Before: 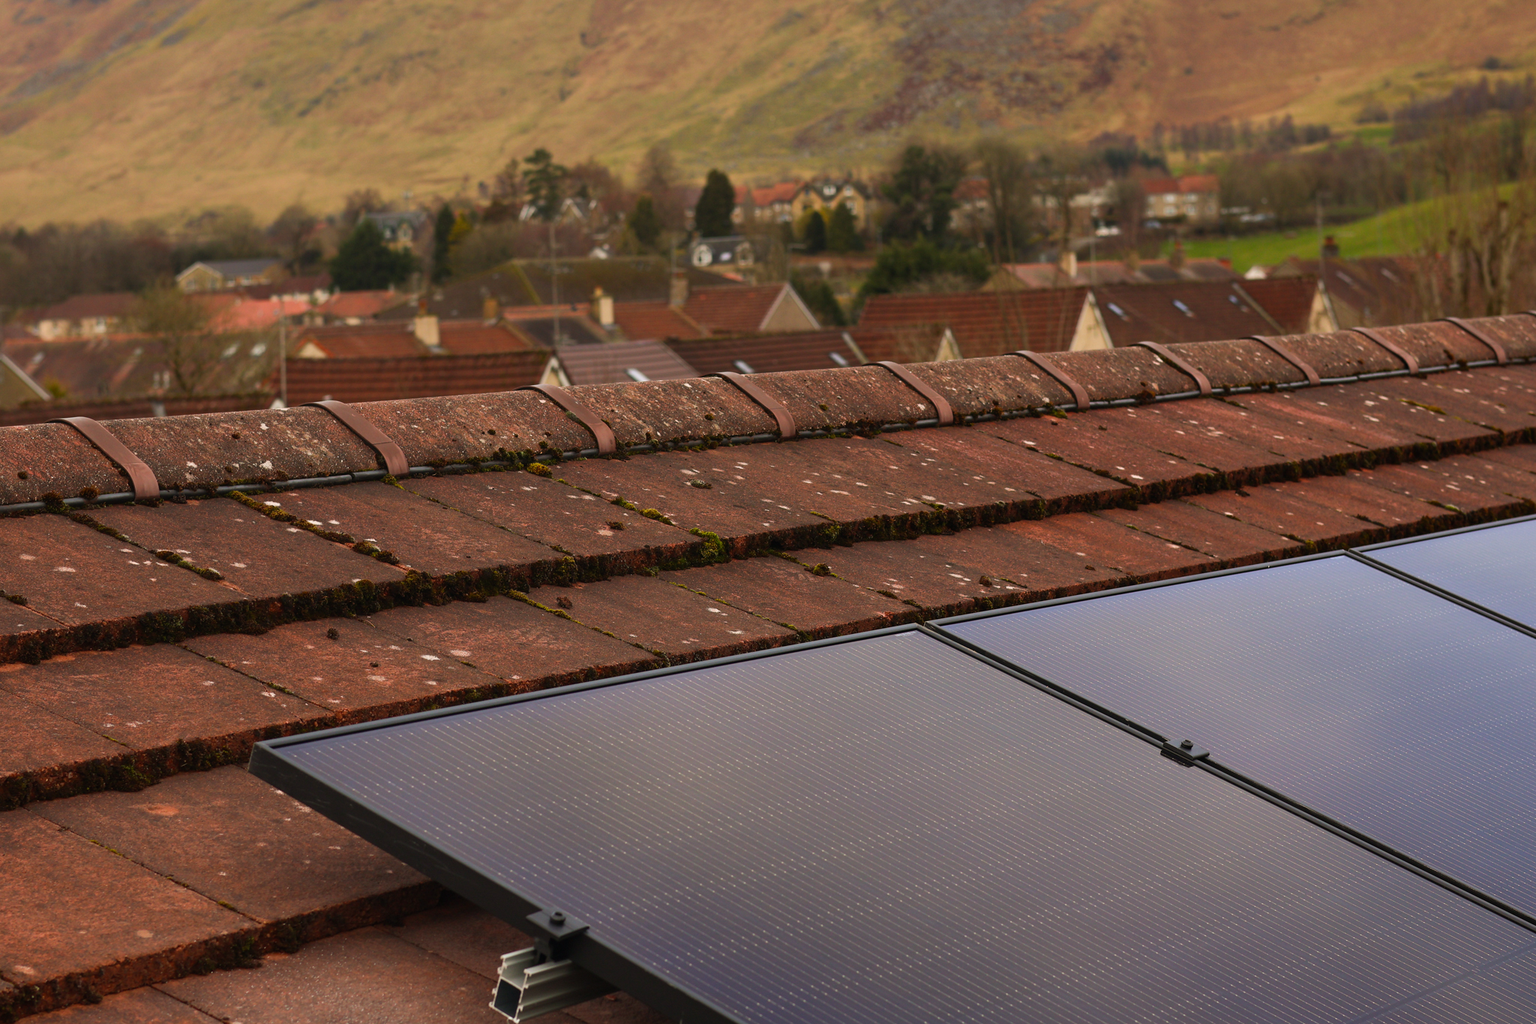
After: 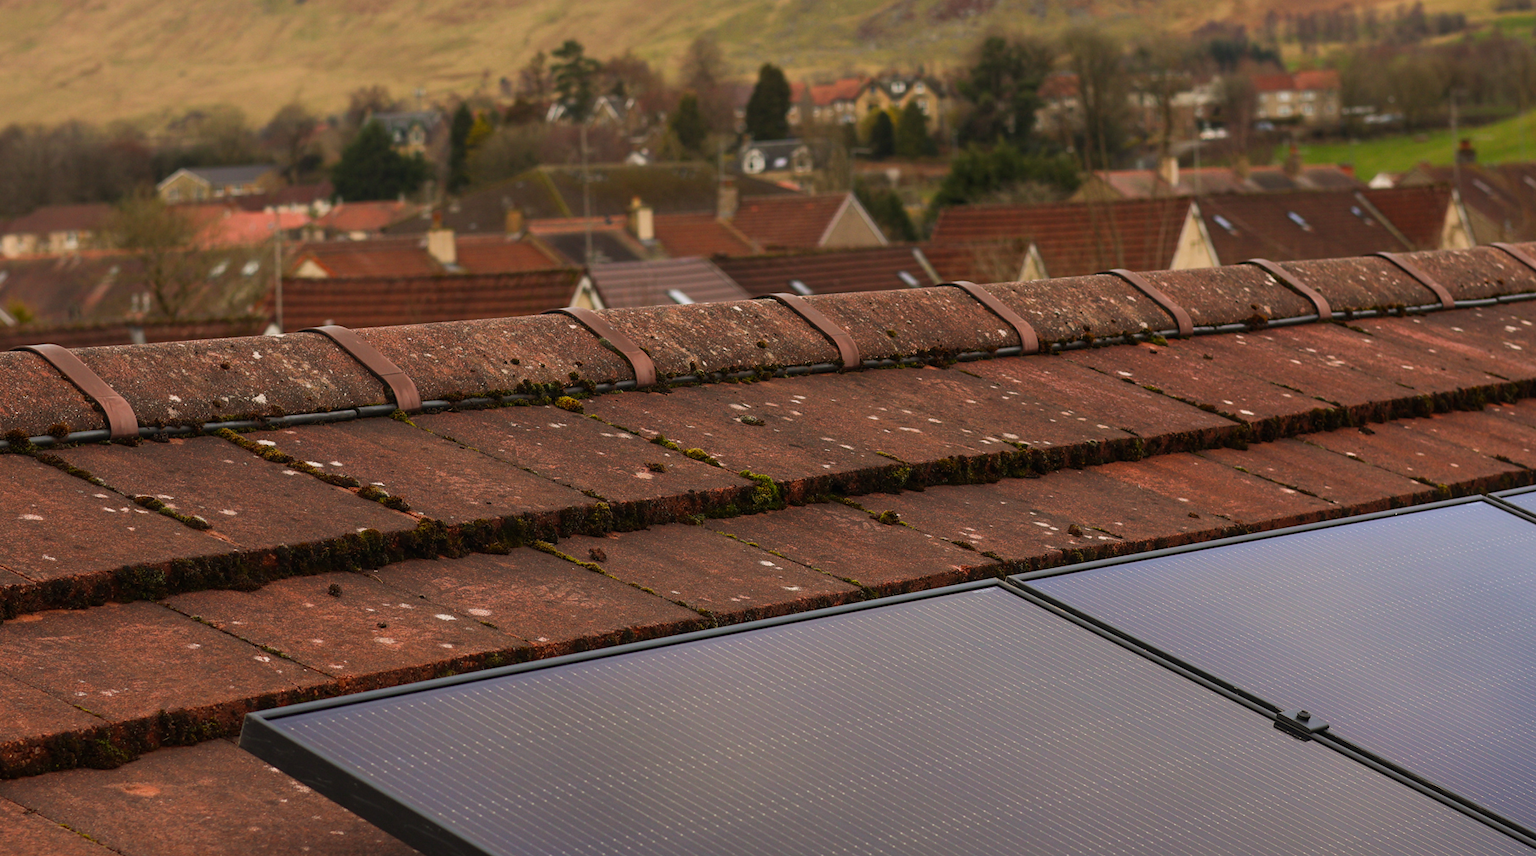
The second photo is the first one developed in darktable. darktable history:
local contrast: detail 109%
crop and rotate: left 2.461%, top 11.106%, right 9.34%, bottom 15.115%
